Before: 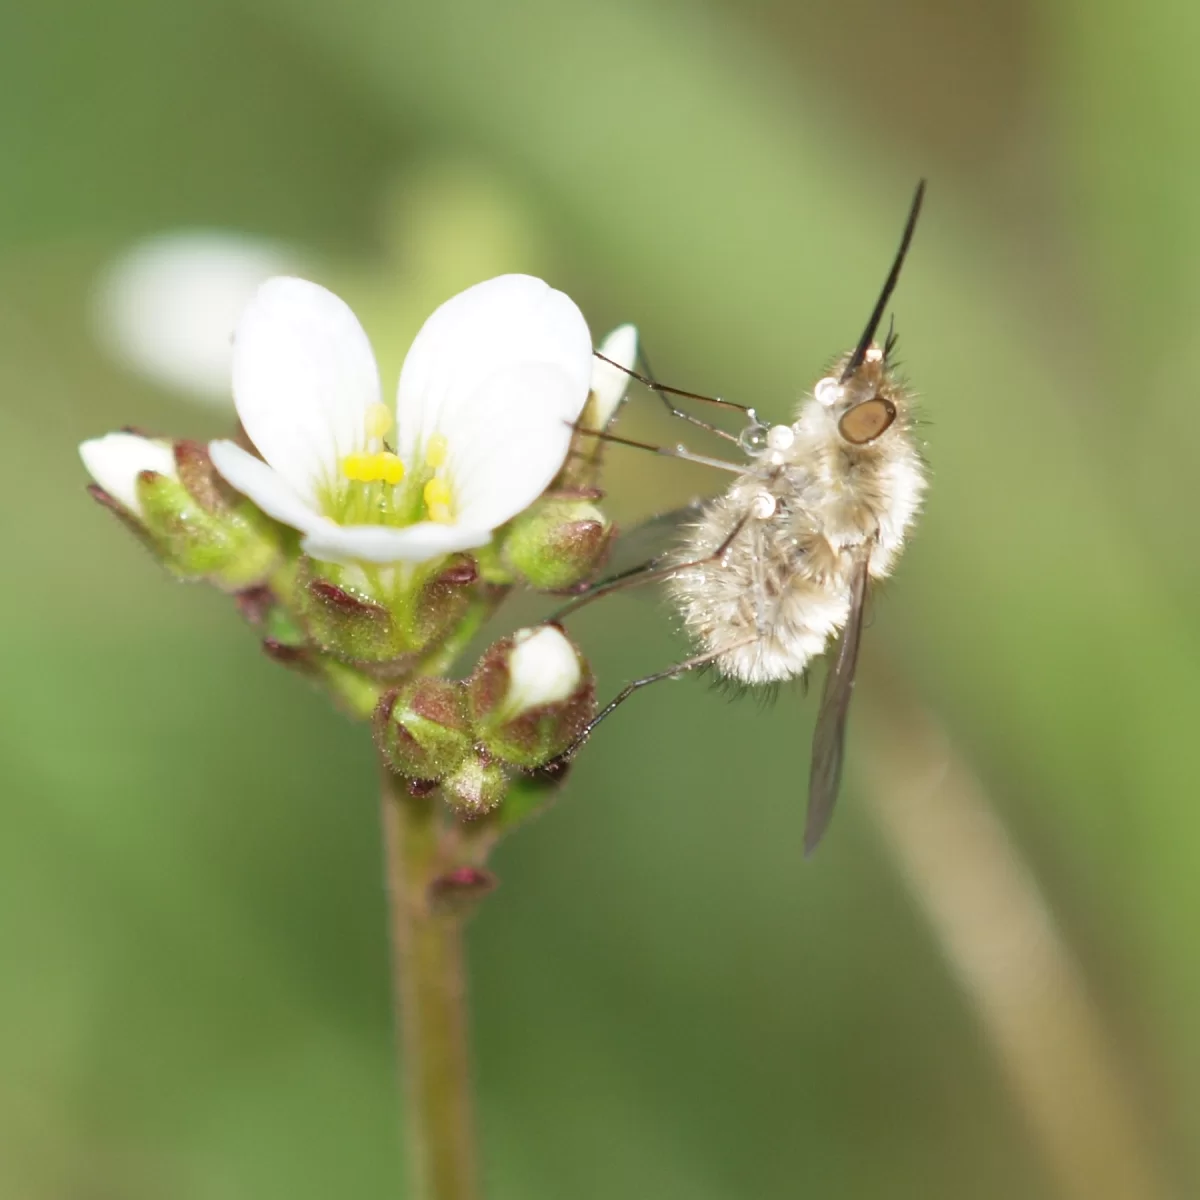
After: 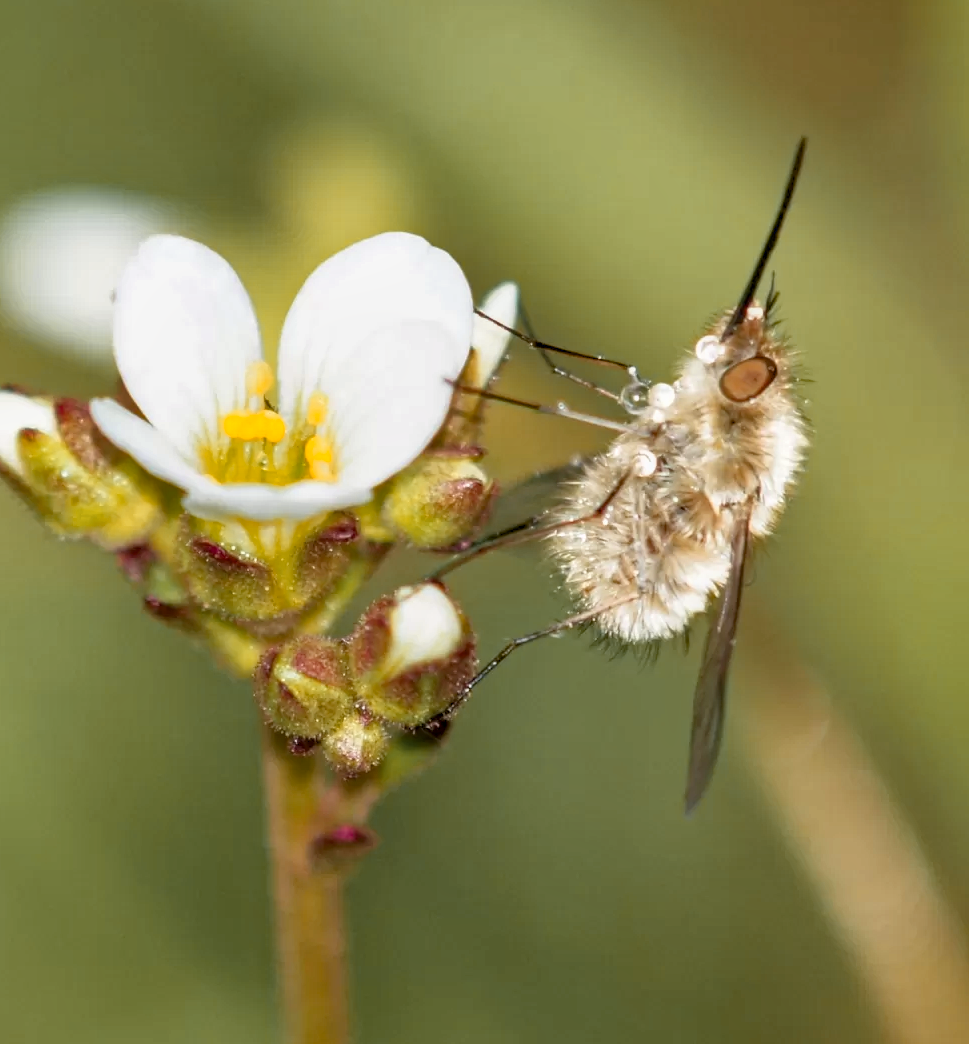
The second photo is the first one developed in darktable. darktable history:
exposure: compensate highlight preservation false
color zones: curves: ch1 [(0.263, 0.53) (0.376, 0.287) (0.487, 0.512) (0.748, 0.547) (1, 0.513)]; ch2 [(0.262, 0.45) (0.751, 0.477)]
haze removal: strength 0.405, distance 0.221, compatibility mode true, adaptive false
local contrast: on, module defaults
crop: left 9.969%, top 3.503%, right 9.229%, bottom 9.463%
filmic rgb: black relative exposure -9.53 EV, white relative exposure 3.03 EV, hardness 6.12
shadows and highlights: low approximation 0.01, soften with gaussian
